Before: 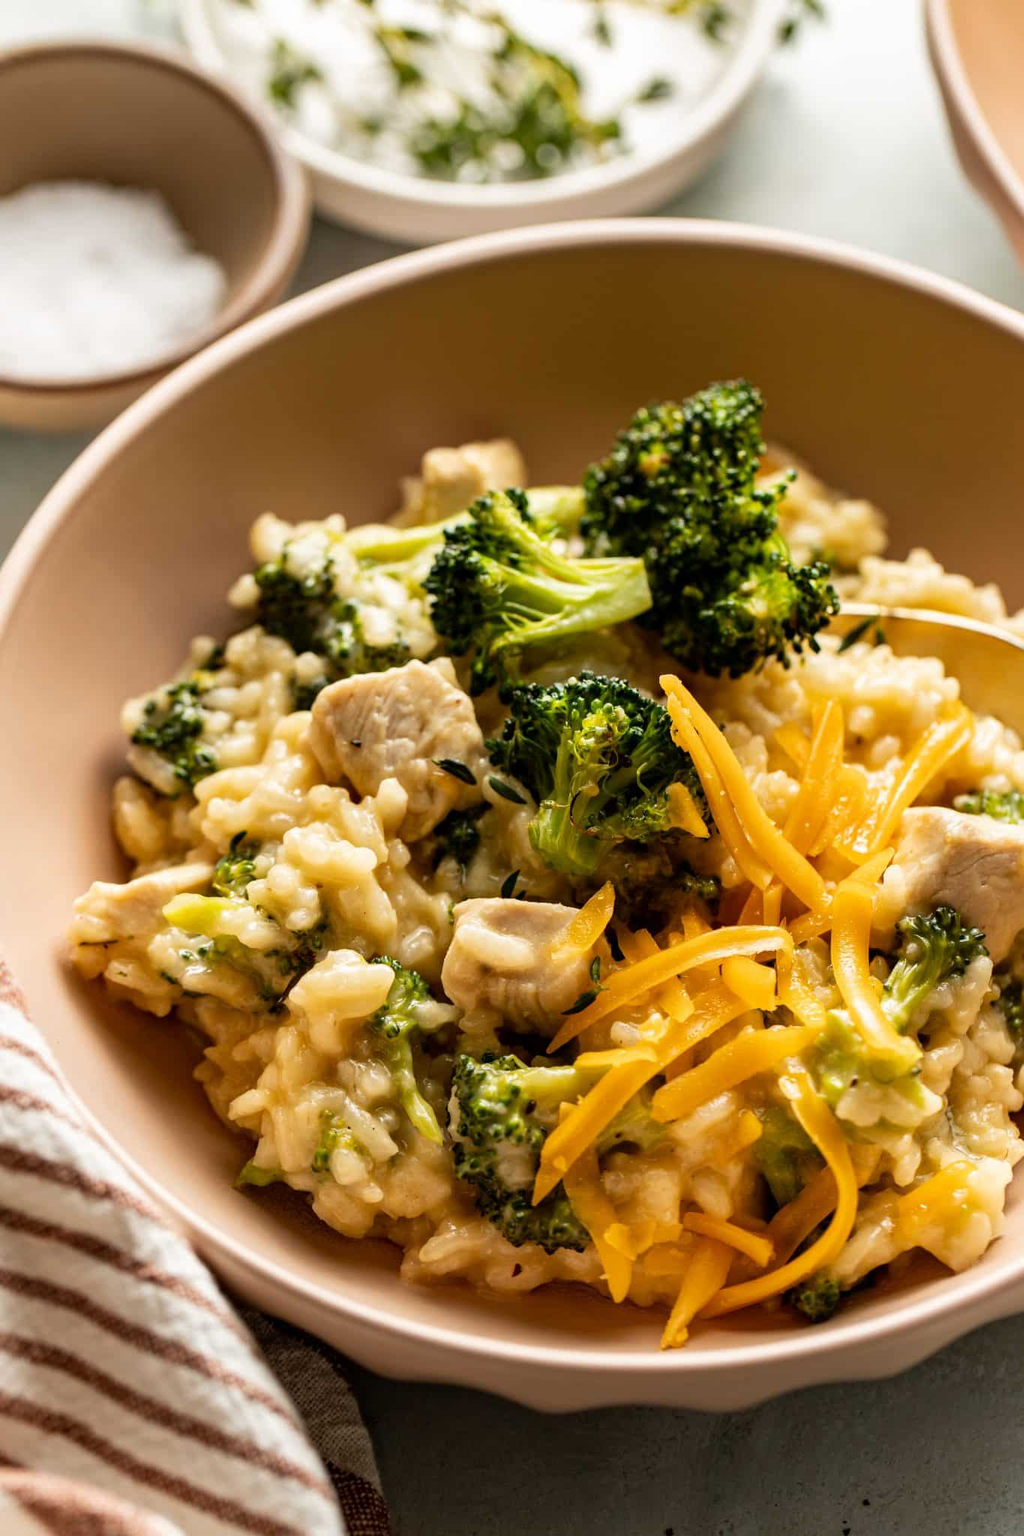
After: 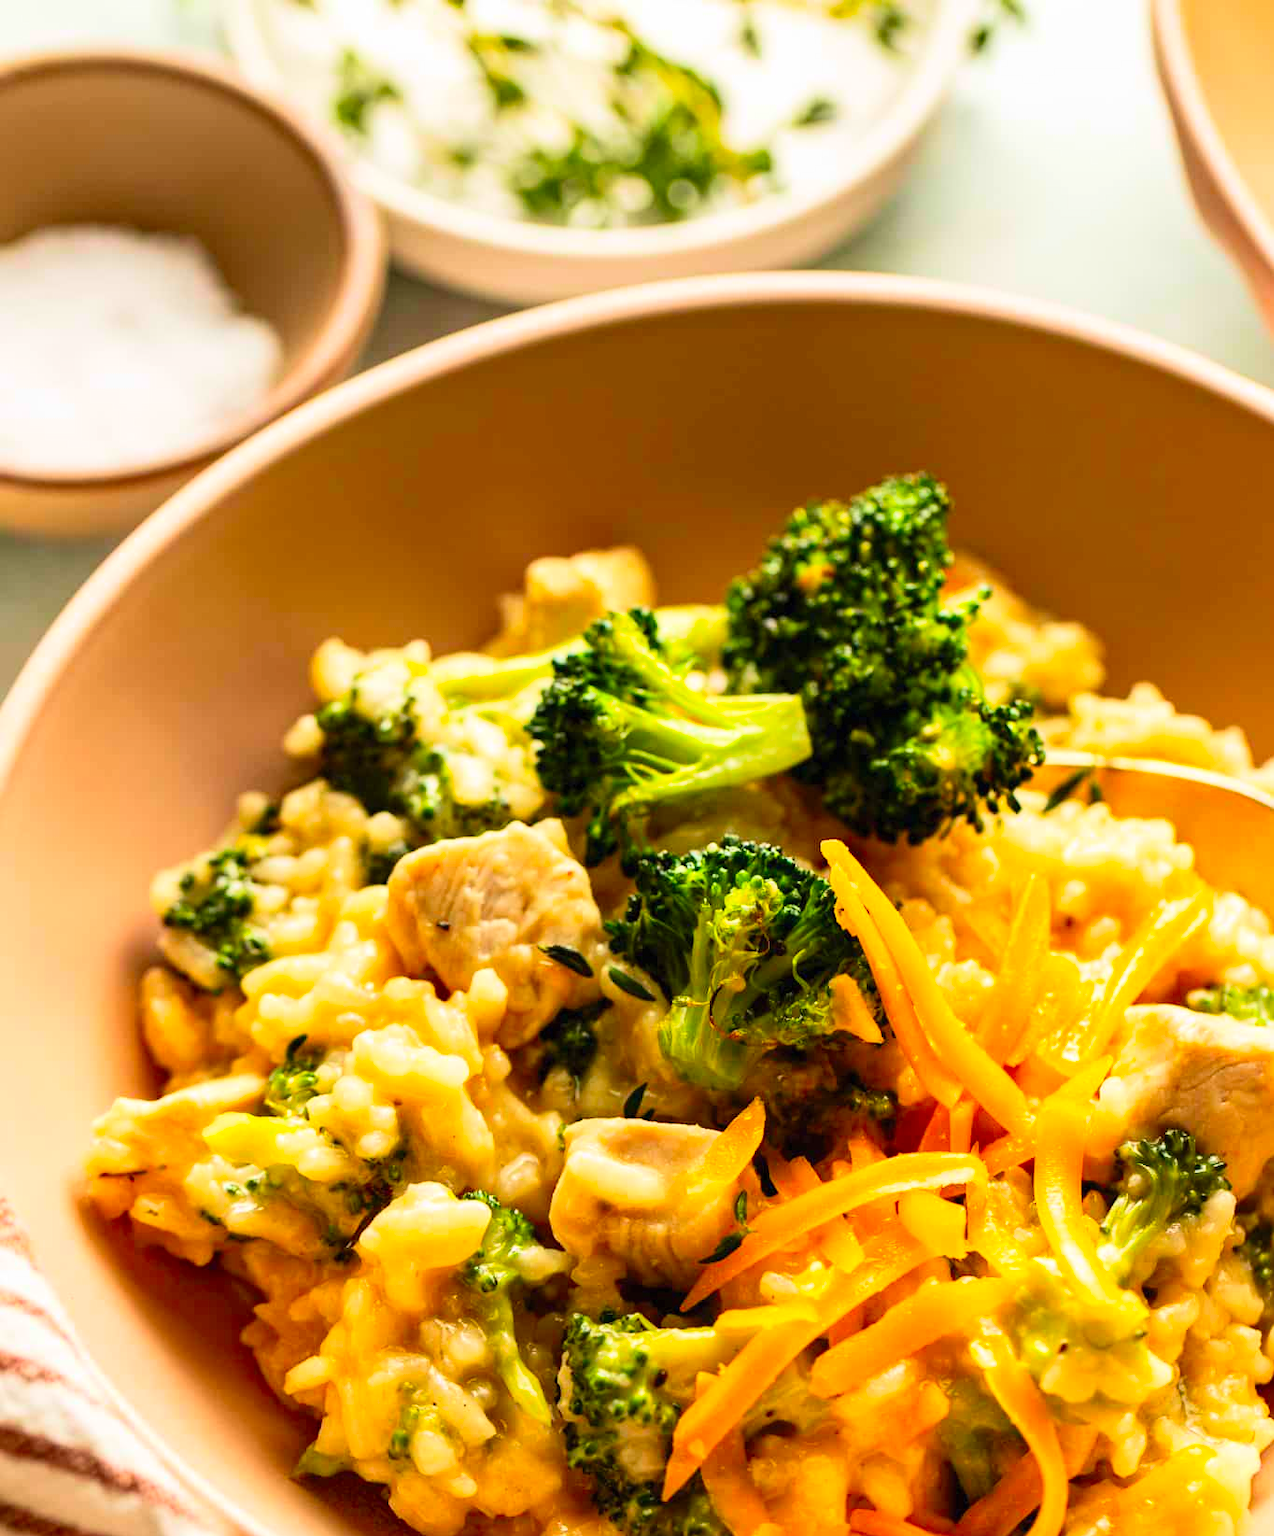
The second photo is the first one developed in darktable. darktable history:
contrast brightness saturation: contrast 0.2, brightness 0.2, saturation 0.8
crop: bottom 19.644%
velvia: on, module defaults
